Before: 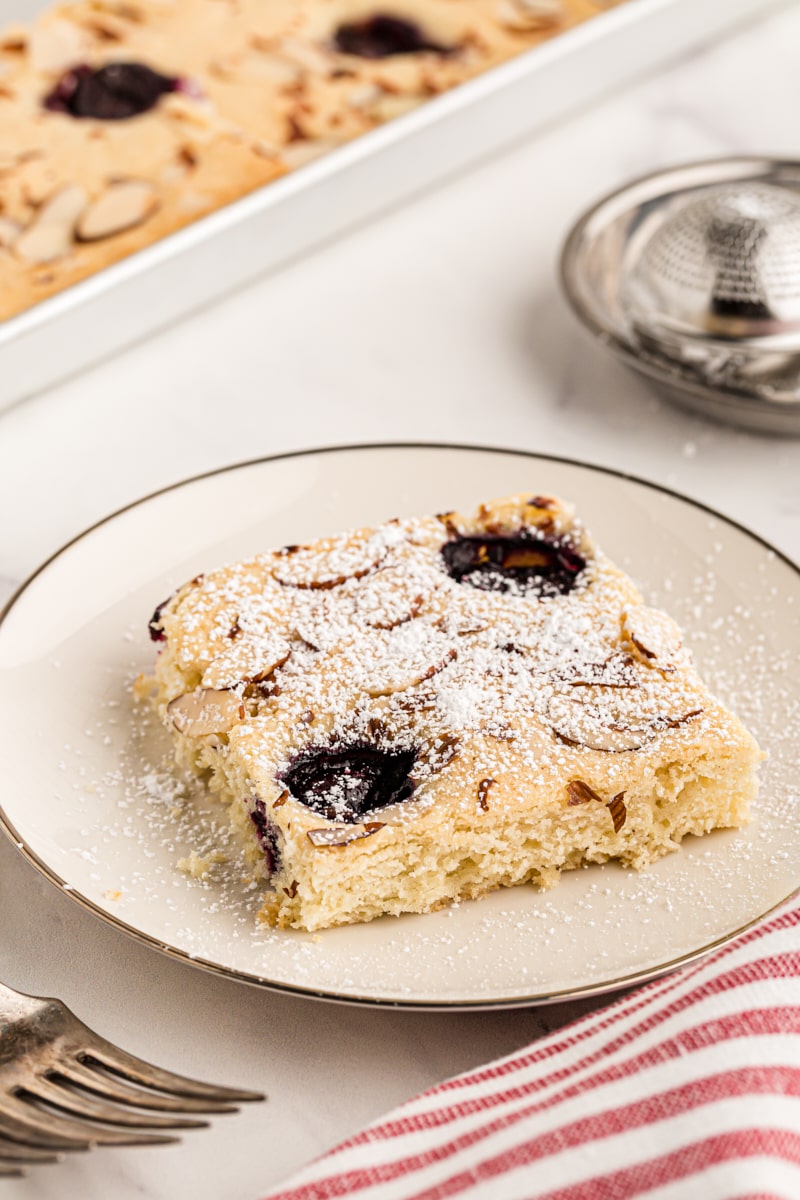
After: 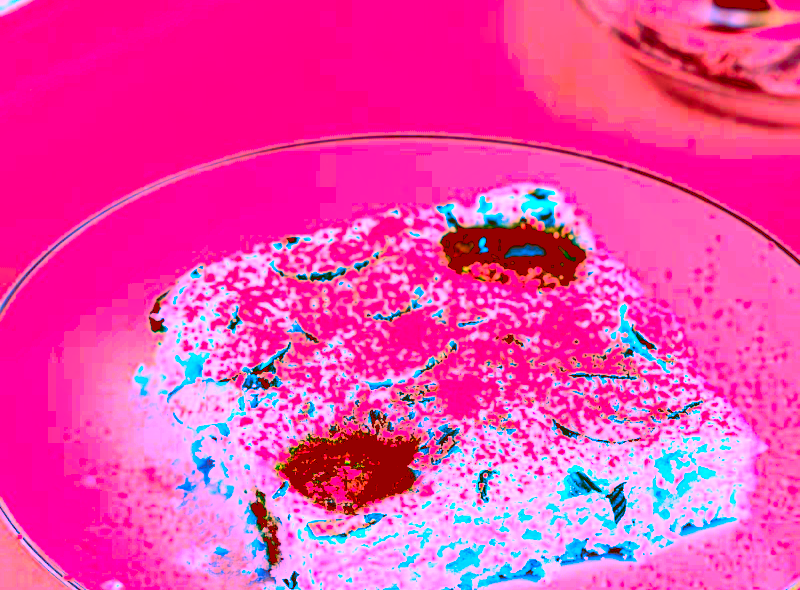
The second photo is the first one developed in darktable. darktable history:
exposure: black level correction -0.015, exposure -0.512 EV, compensate highlight preservation false
contrast brightness saturation: contrast 0.196, brightness 0.162, saturation 0.227
color correction: highlights a* -39.54, highlights b* -39.25, shadows a* -39.58, shadows b* -39.87, saturation -3
crop and rotate: top 25.826%, bottom 24.932%
color balance rgb: power › chroma 1.573%, power › hue 25.66°, perceptual saturation grading › global saturation 20%, perceptual saturation grading › highlights -25.343%, perceptual saturation grading › shadows 24.402%, perceptual brilliance grading › global brilliance 24.701%, contrast -29.914%
color zones: curves: ch1 [(0.239, 0.552) (0.75, 0.5)]; ch2 [(0.25, 0.462) (0.749, 0.457)]
contrast equalizer: y [[0.609, 0.611, 0.615, 0.613, 0.607, 0.603], [0.504, 0.498, 0.496, 0.499, 0.506, 0.516], [0 ×6], [0 ×6], [0 ×6]]
tone equalizer: -8 EV -0.75 EV, -7 EV -0.739 EV, -6 EV -0.627 EV, -5 EV -0.421 EV, -3 EV 0.378 EV, -2 EV 0.6 EV, -1 EV 0.699 EV, +0 EV 0.73 EV, mask exposure compensation -0.503 EV
